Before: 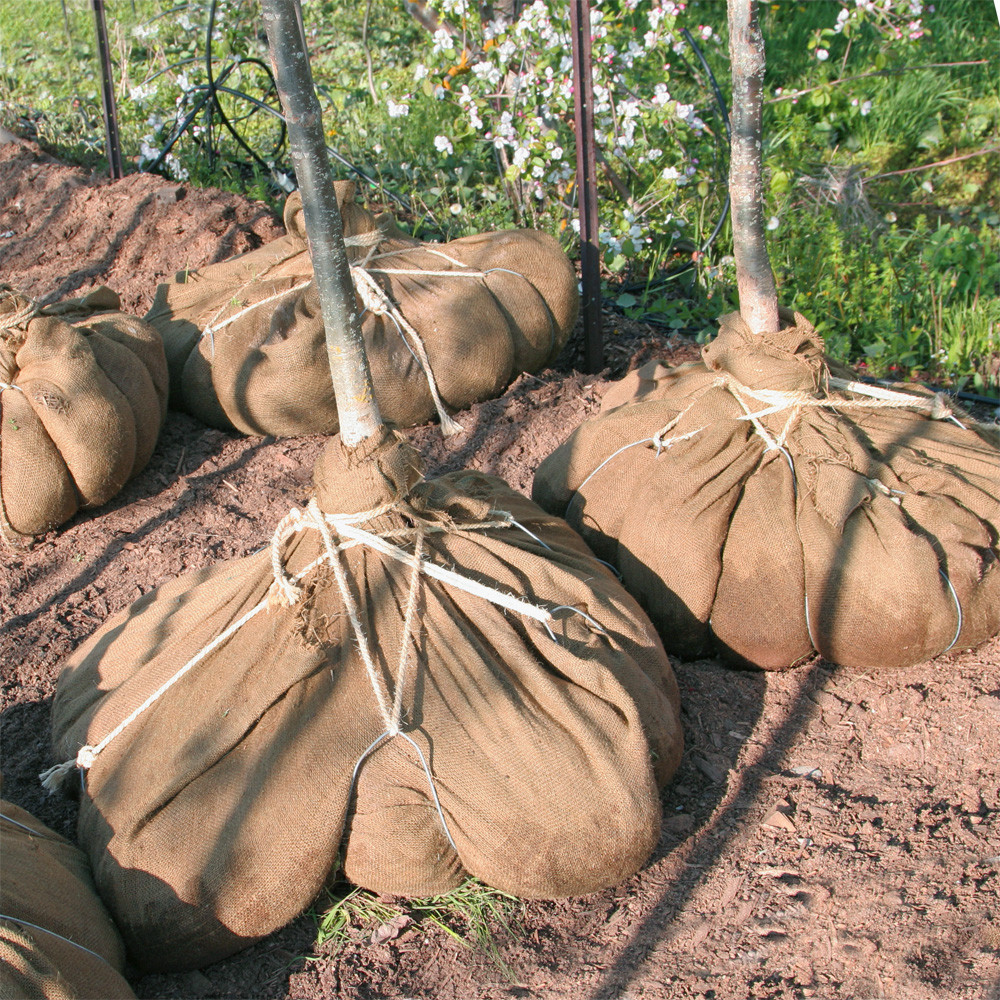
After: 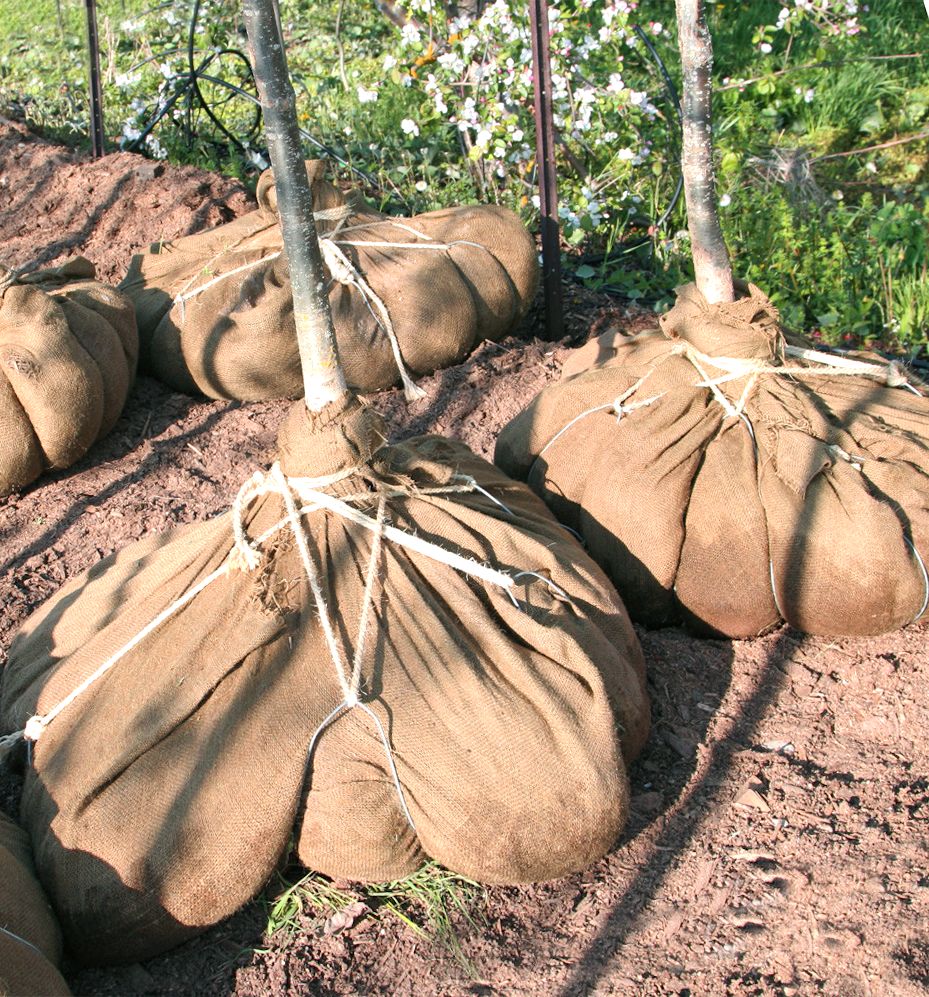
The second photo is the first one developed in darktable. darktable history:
rotate and perspective: rotation 0.215°, lens shift (vertical) -0.139, crop left 0.069, crop right 0.939, crop top 0.002, crop bottom 0.996
tone equalizer: -8 EV -0.417 EV, -7 EV -0.389 EV, -6 EV -0.333 EV, -5 EV -0.222 EV, -3 EV 0.222 EV, -2 EV 0.333 EV, -1 EV 0.389 EV, +0 EV 0.417 EV, edges refinement/feathering 500, mask exposure compensation -1.57 EV, preserve details no
